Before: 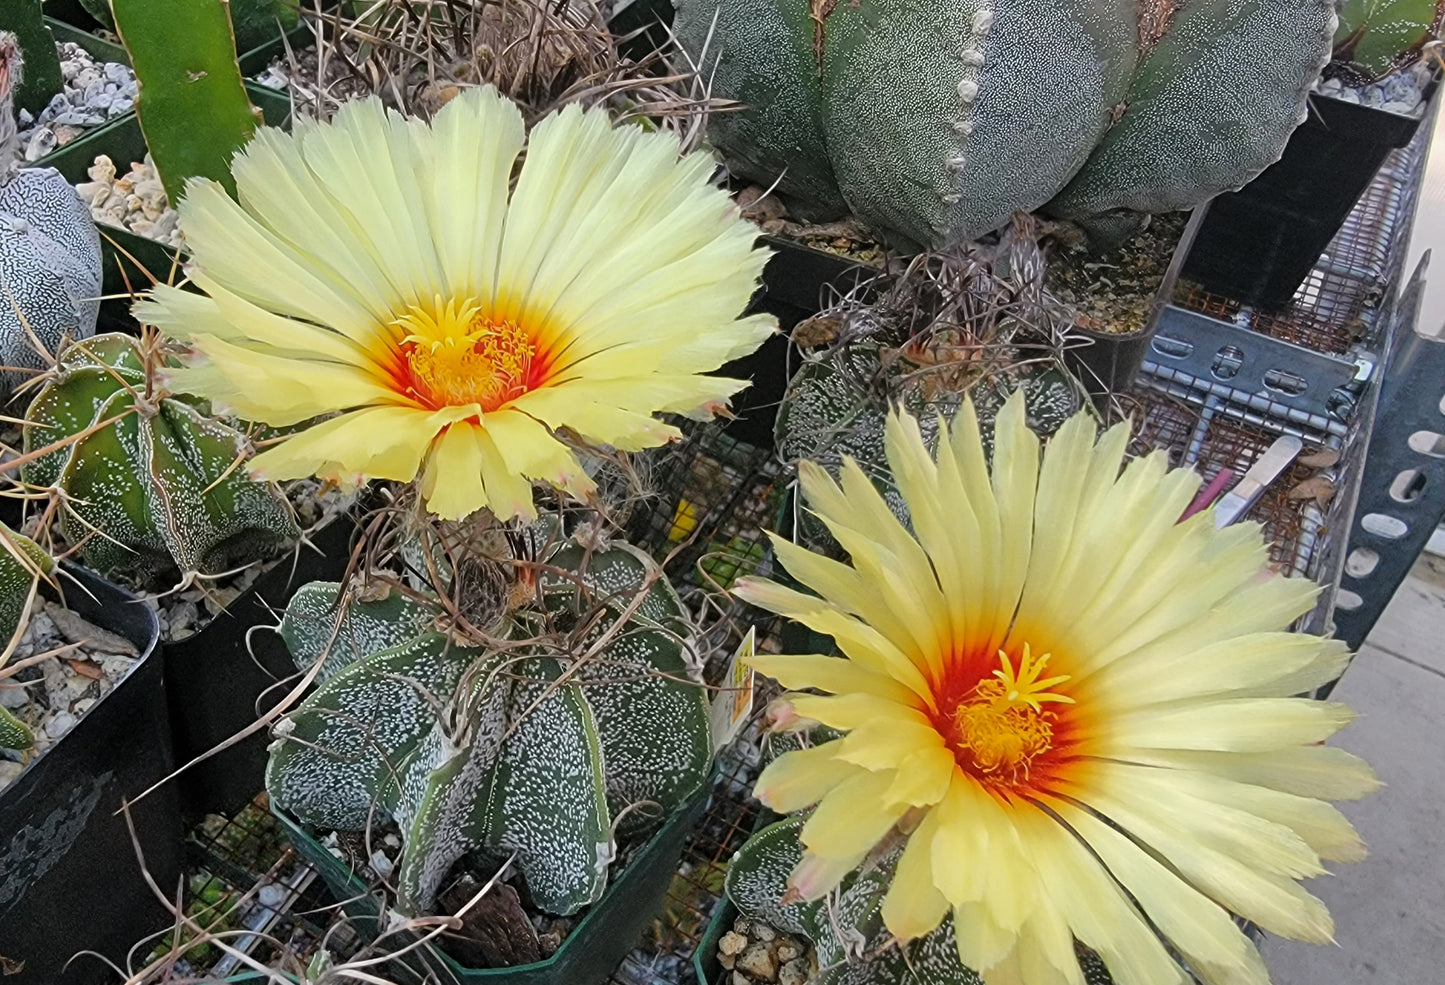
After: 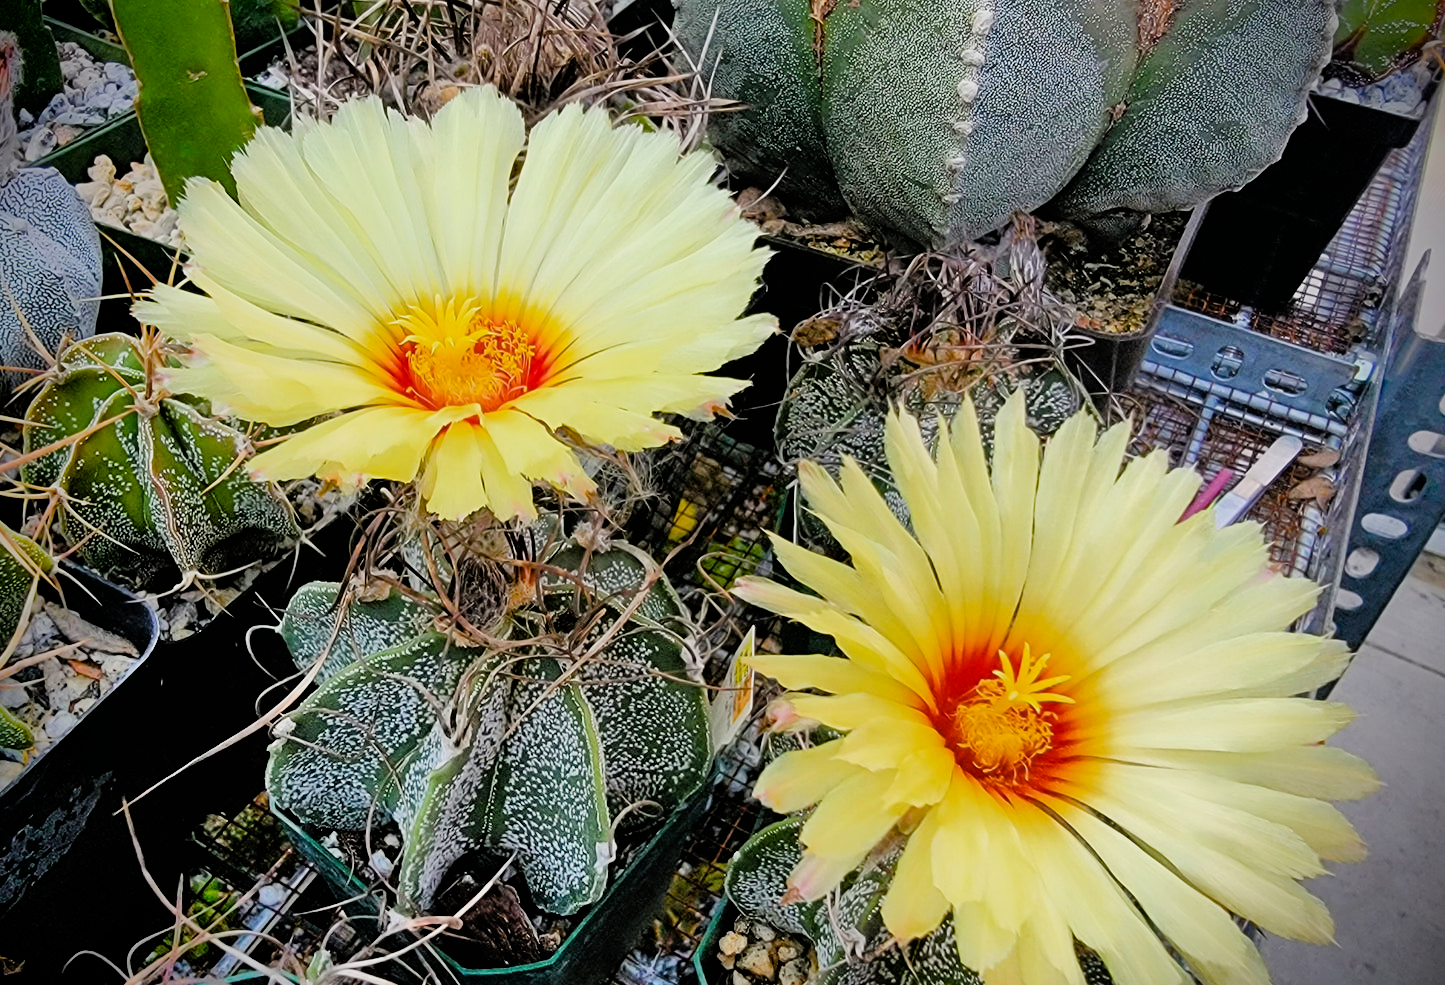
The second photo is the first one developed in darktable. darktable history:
vignetting: brightness -0.985, saturation 0.494
filmic rgb: black relative exposure -5.14 EV, white relative exposure 3.97 EV, hardness 2.9, contrast 1.185
tone equalizer: -8 EV -0.438 EV, -7 EV -0.401 EV, -6 EV -0.337 EV, -5 EV -0.217 EV, -3 EV 0.25 EV, -2 EV 0.324 EV, -1 EV 0.39 EV, +0 EV 0.405 EV
color balance rgb: perceptual saturation grading › global saturation 20%, perceptual saturation grading › highlights -24.721%, perceptual saturation grading › shadows 49.335%, global vibrance 25.42%
shadows and highlights: shadows 52.3, highlights -28.3, soften with gaussian
